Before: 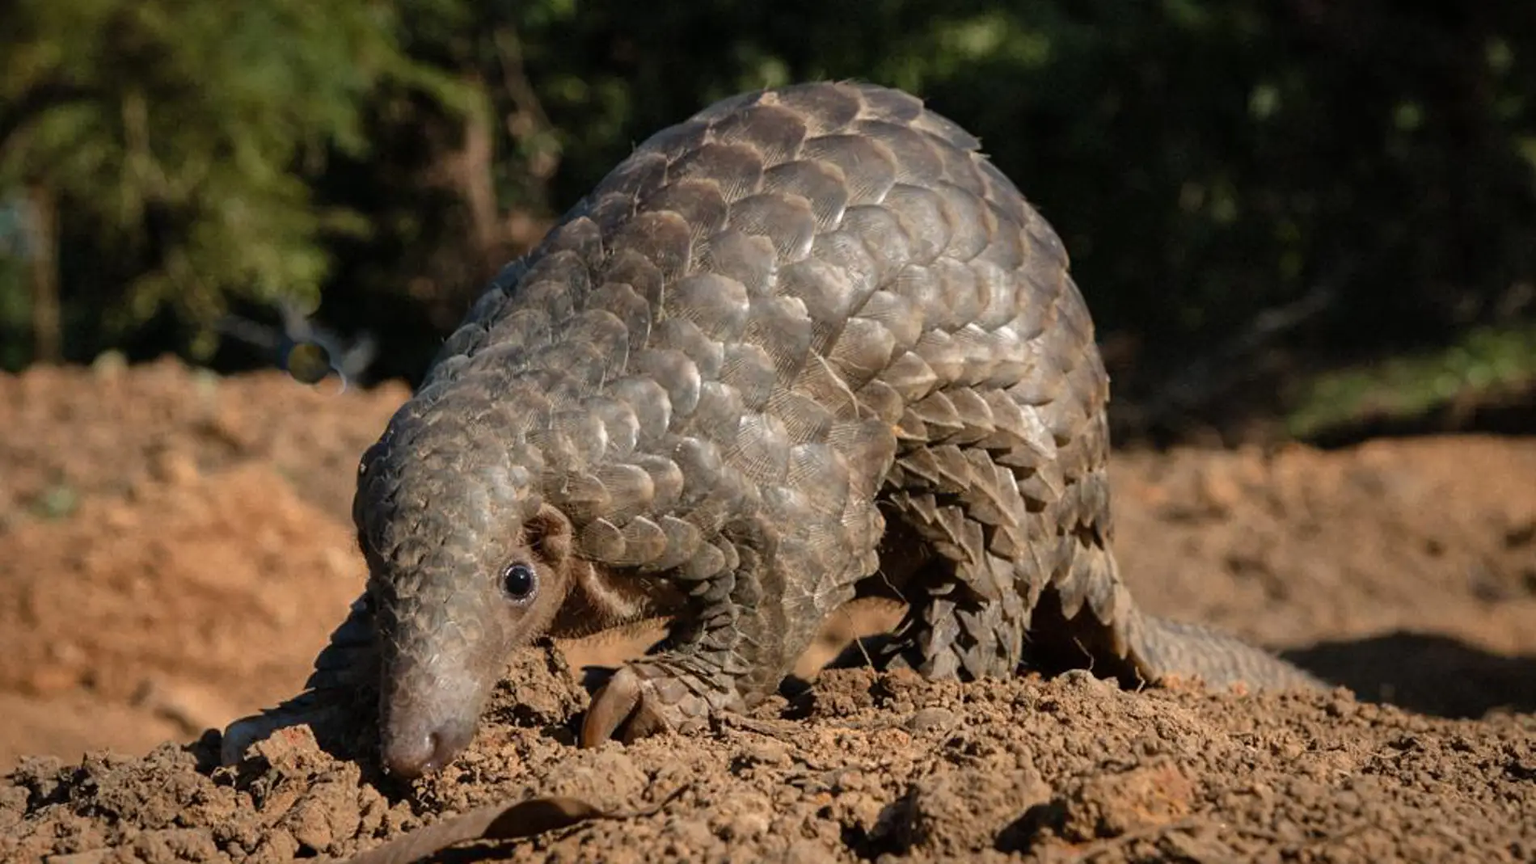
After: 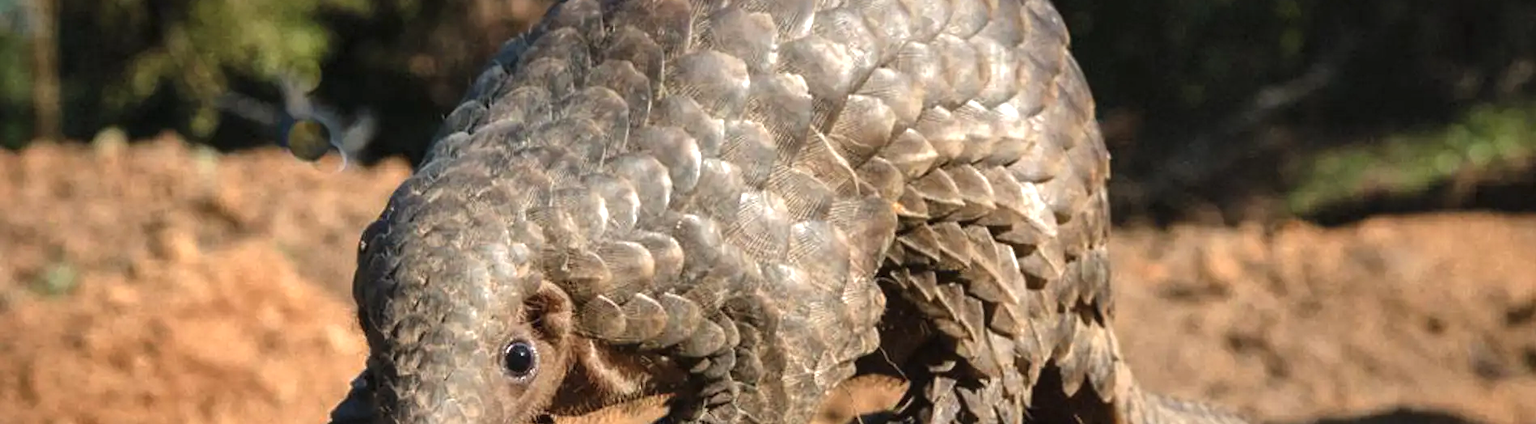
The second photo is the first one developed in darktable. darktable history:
local contrast: highlights 100%, shadows 102%, detail 119%, midtone range 0.2
exposure: black level correction -0.002, exposure 0.709 EV, compensate exposure bias true, compensate highlight preservation false
crop and rotate: top 25.822%, bottom 25.054%
